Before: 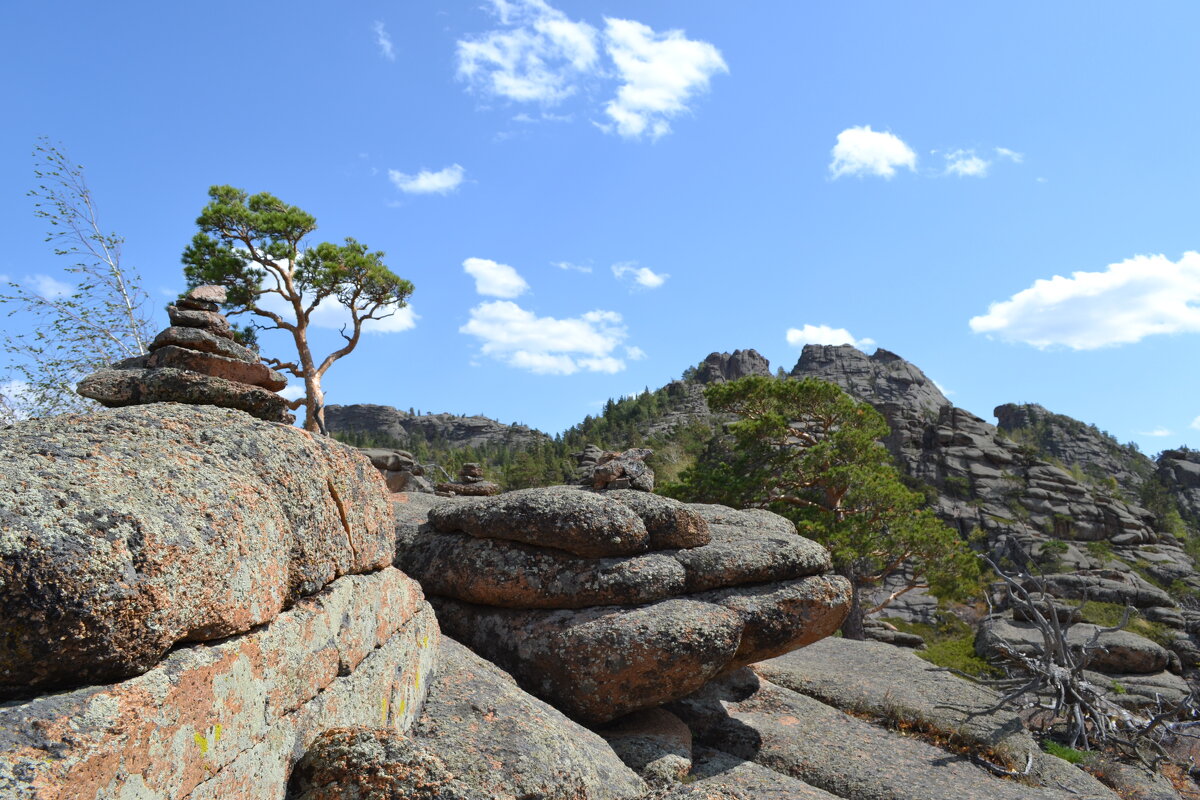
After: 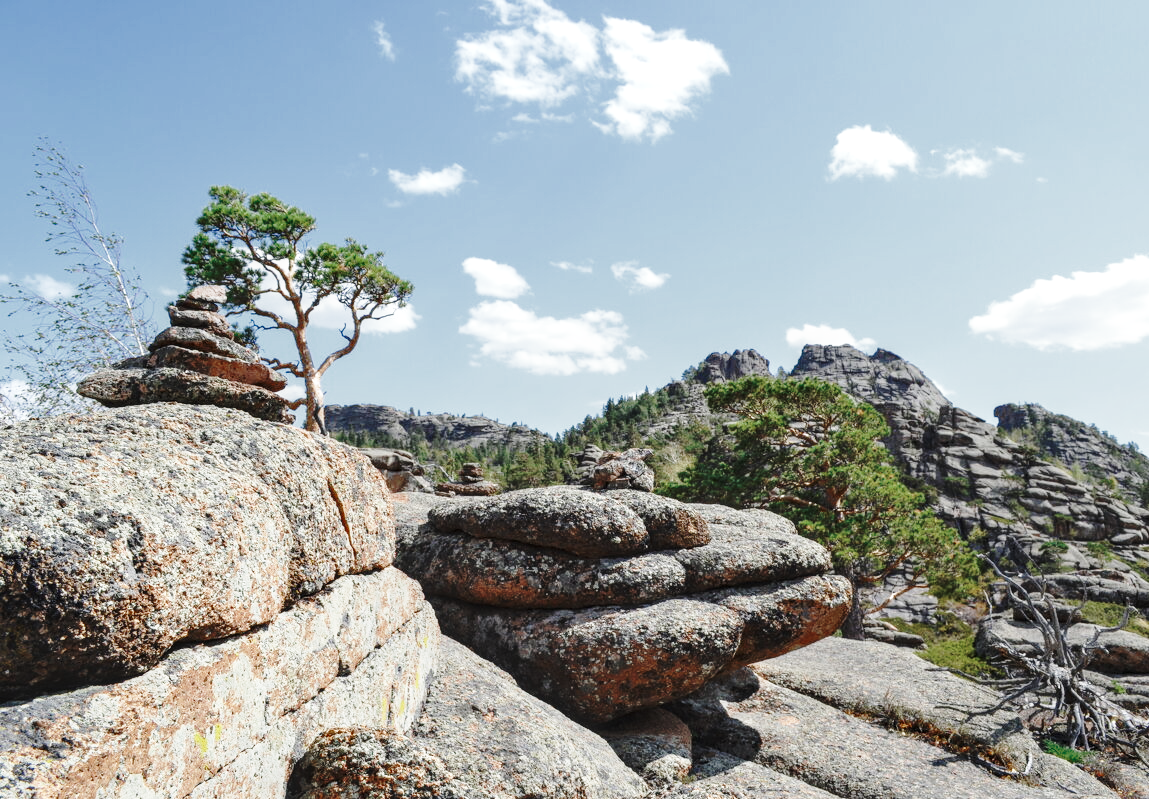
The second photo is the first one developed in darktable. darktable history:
color zones: curves: ch0 [(0, 0.5) (0.125, 0.4) (0.25, 0.5) (0.375, 0.4) (0.5, 0.4) (0.625, 0.35) (0.75, 0.35) (0.875, 0.5)]; ch1 [(0, 0.35) (0.125, 0.45) (0.25, 0.35) (0.375, 0.35) (0.5, 0.35) (0.625, 0.35) (0.75, 0.45) (0.875, 0.35)]; ch2 [(0, 0.6) (0.125, 0.5) (0.25, 0.5) (0.375, 0.6) (0.5, 0.6) (0.625, 0.5) (0.75, 0.5) (0.875, 0.5)]
base curve: curves: ch0 [(0, 0) (0.032, 0.037) (0.105, 0.228) (0.435, 0.76) (0.856, 0.983) (1, 1)], preserve colors none
crop: right 4.202%, bottom 0.048%
local contrast: on, module defaults
